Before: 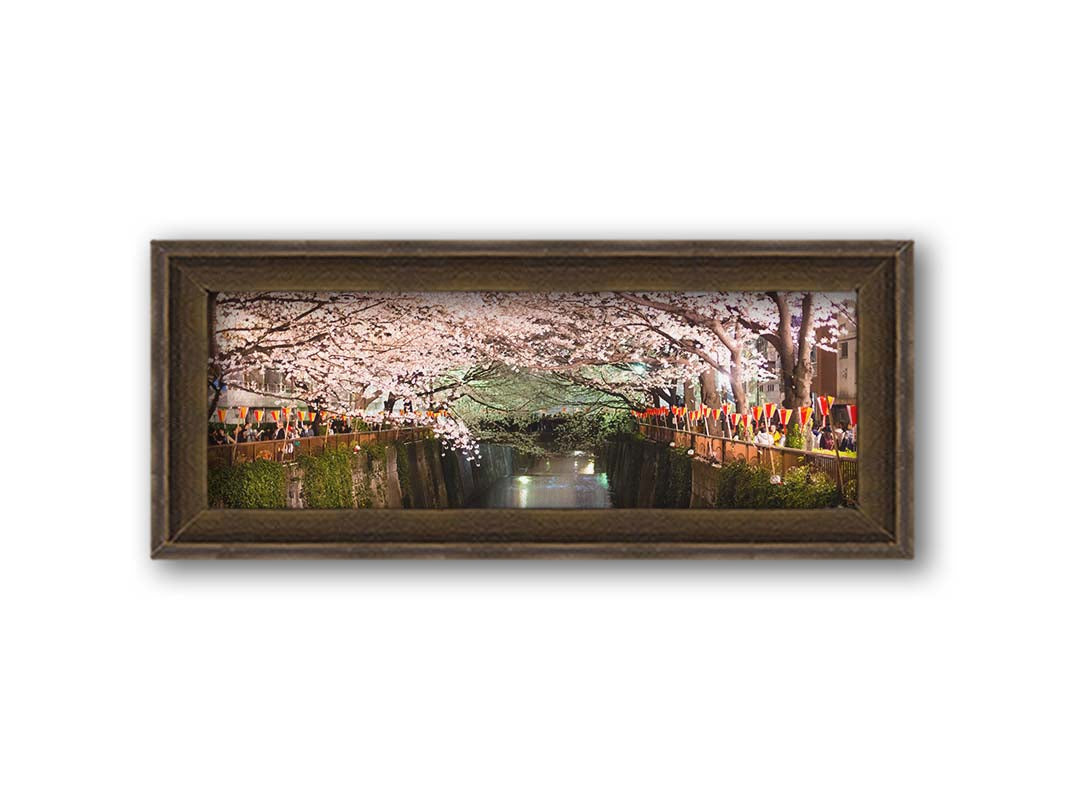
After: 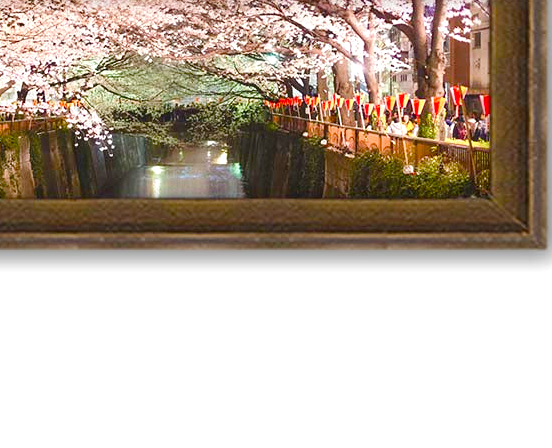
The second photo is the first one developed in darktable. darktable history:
contrast brightness saturation: contrast 0.1, brightness 0.03, saturation 0.09
color balance rgb: perceptual saturation grading › global saturation 20%, perceptual saturation grading › highlights -50%, perceptual saturation grading › shadows 30%, perceptual brilliance grading › global brilliance 10%, perceptual brilliance grading › shadows 15%
crop: left 34.479%, top 38.822%, right 13.718%, bottom 5.172%
